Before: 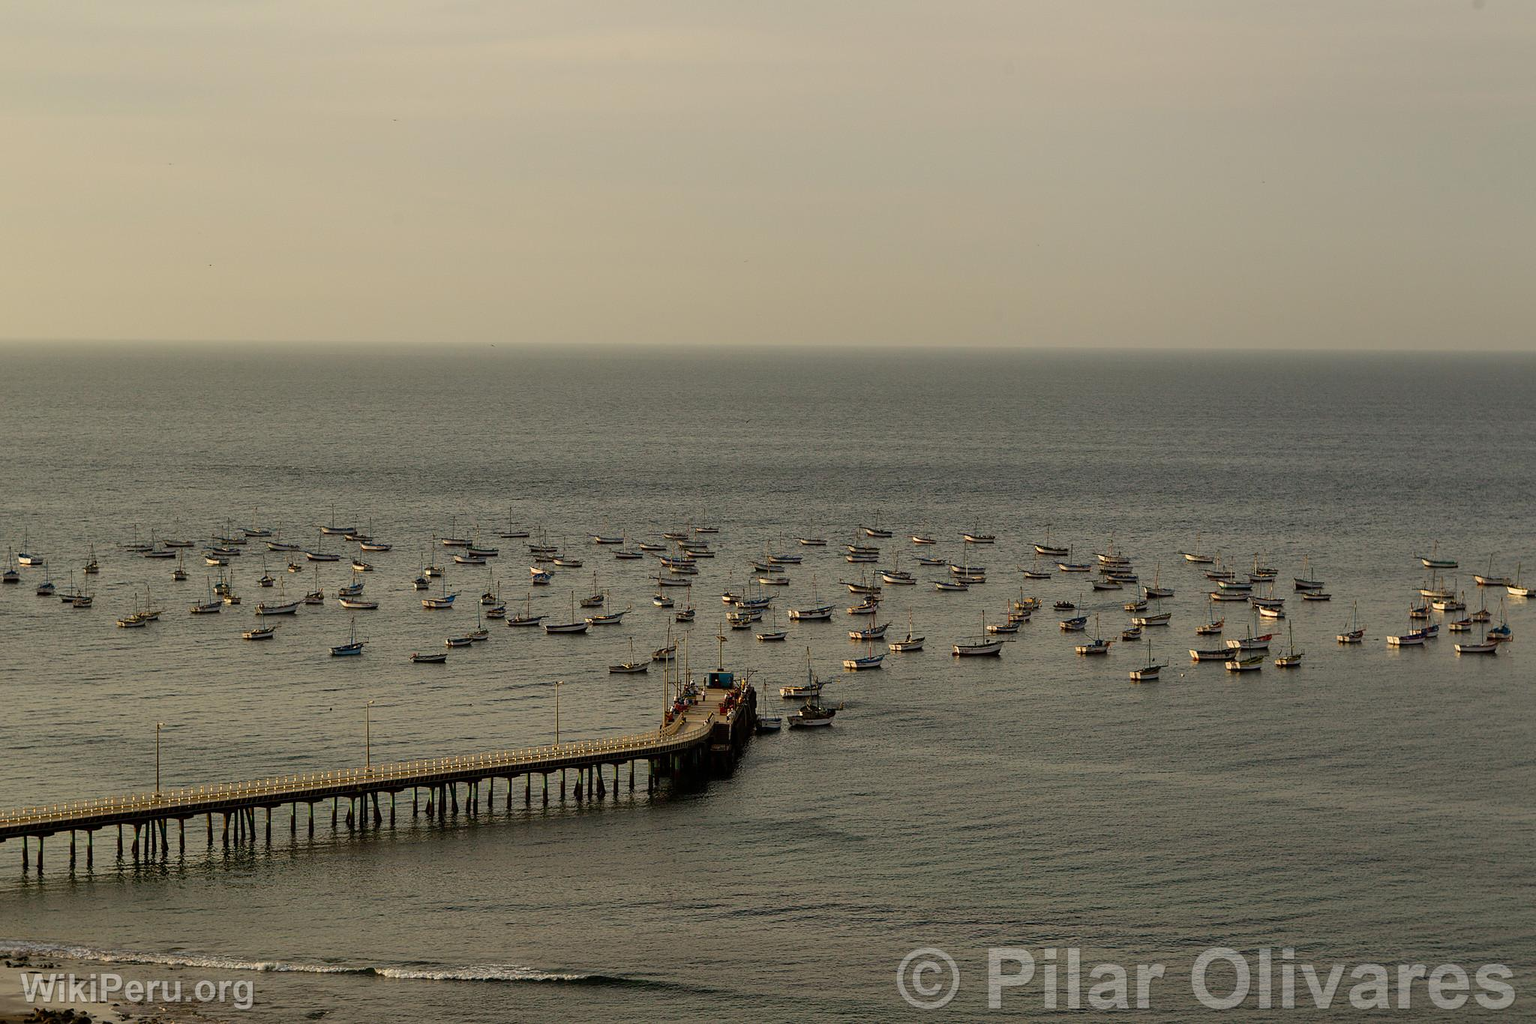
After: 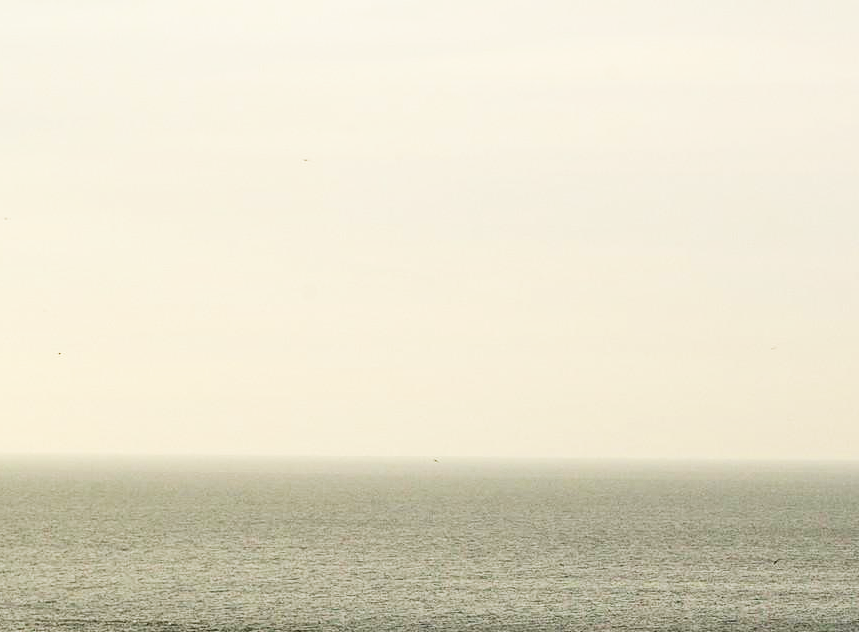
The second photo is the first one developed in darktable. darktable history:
crop and rotate: left 10.817%, top 0.062%, right 47.194%, bottom 53.626%
local contrast: on, module defaults
base curve: curves: ch0 [(0, 0) (0.007, 0.004) (0.027, 0.03) (0.046, 0.07) (0.207, 0.54) (0.442, 0.872) (0.673, 0.972) (1, 1)], preserve colors none
